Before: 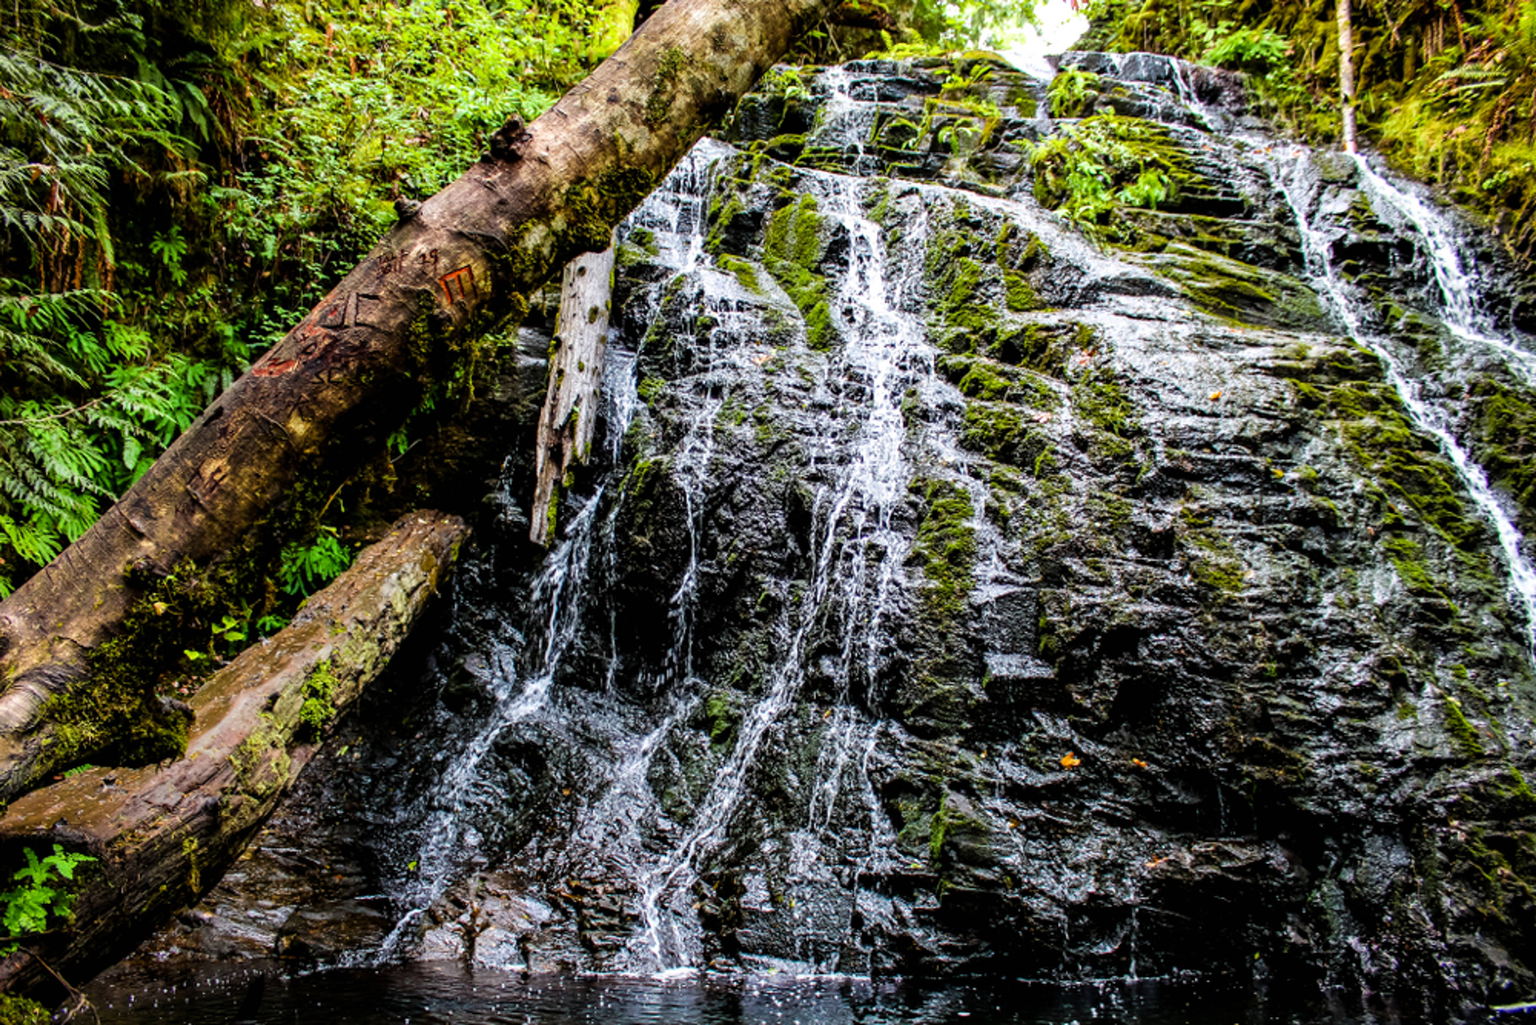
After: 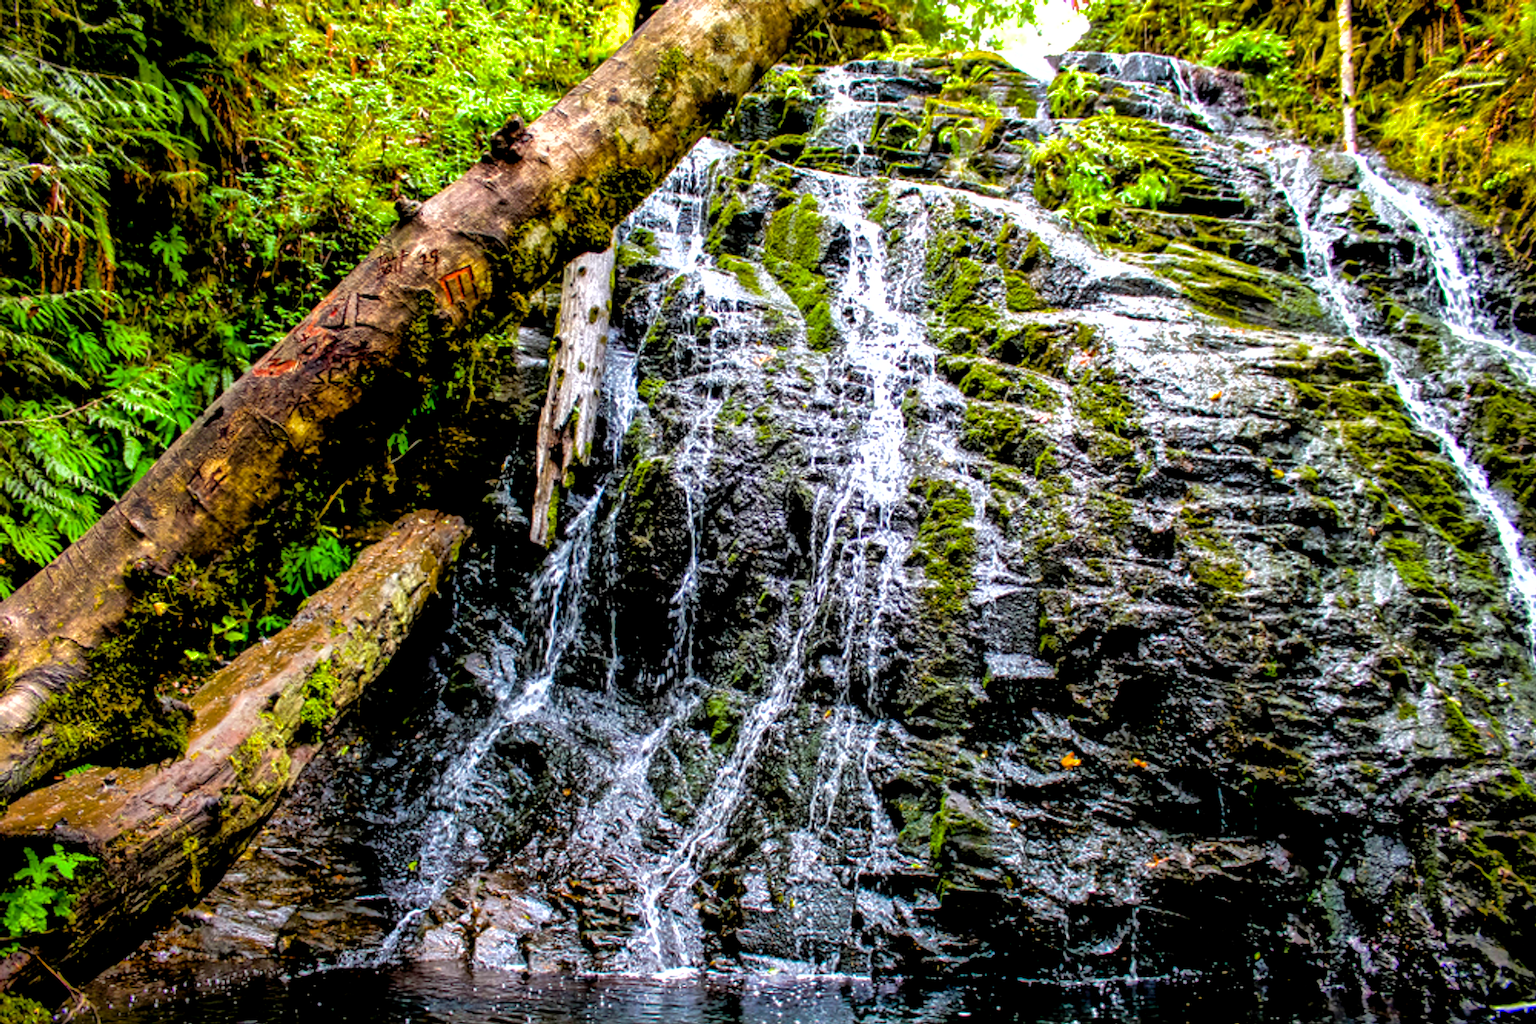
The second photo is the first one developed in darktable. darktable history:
exposure: black level correction 0.001, exposure 0.499 EV, compensate highlight preservation false
color balance rgb: highlights gain › chroma 0.203%, highlights gain › hue 331.2°, global offset › luminance -0.501%, perceptual saturation grading › global saturation 19.83%, global vibrance 9.358%
shadows and highlights: on, module defaults
